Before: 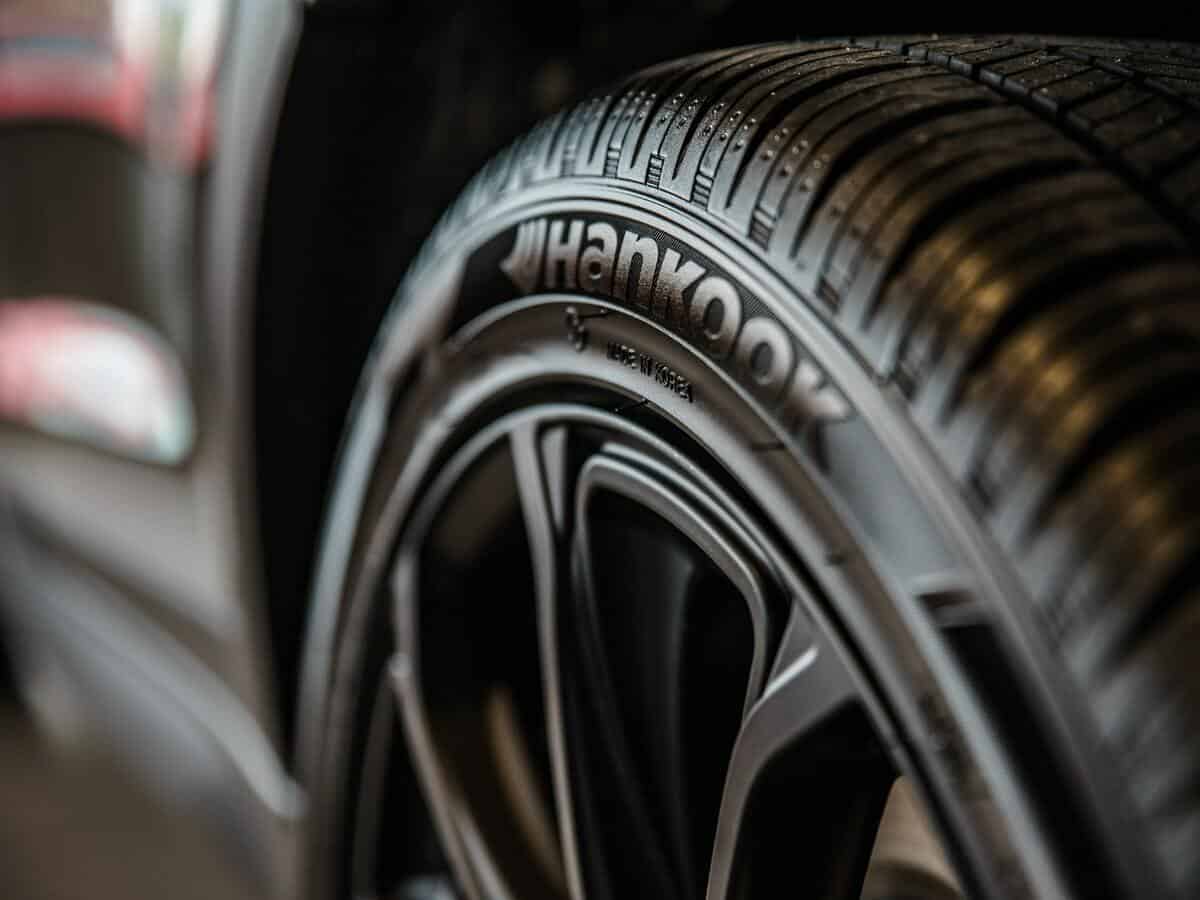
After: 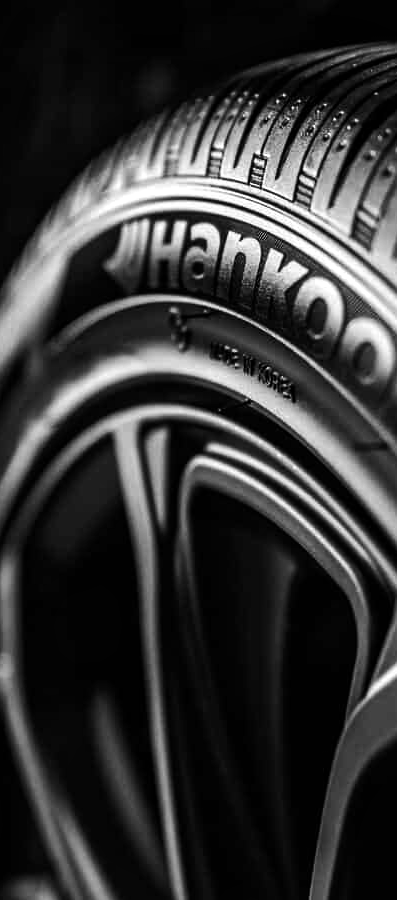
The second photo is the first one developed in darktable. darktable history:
local contrast: mode bilateral grid, contrast 10, coarseness 25, detail 112%, midtone range 0.2
color calibration: output gray [0.22, 0.42, 0.37, 0], illuminant F (fluorescent), F source F9 (Cool White Deluxe 4150 K) – high CRI, x 0.374, y 0.373, temperature 4150.69 K
tone equalizer: -8 EV -0.754 EV, -7 EV -0.708 EV, -6 EV -0.575 EV, -5 EV -0.369 EV, -3 EV 0.4 EV, -2 EV 0.6 EV, -1 EV 0.684 EV, +0 EV 0.766 EV, edges refinement/feathering 500, mask exposure compensation -1.57 EV, preserve details no
crop: left 33.127%, right 33.775%
